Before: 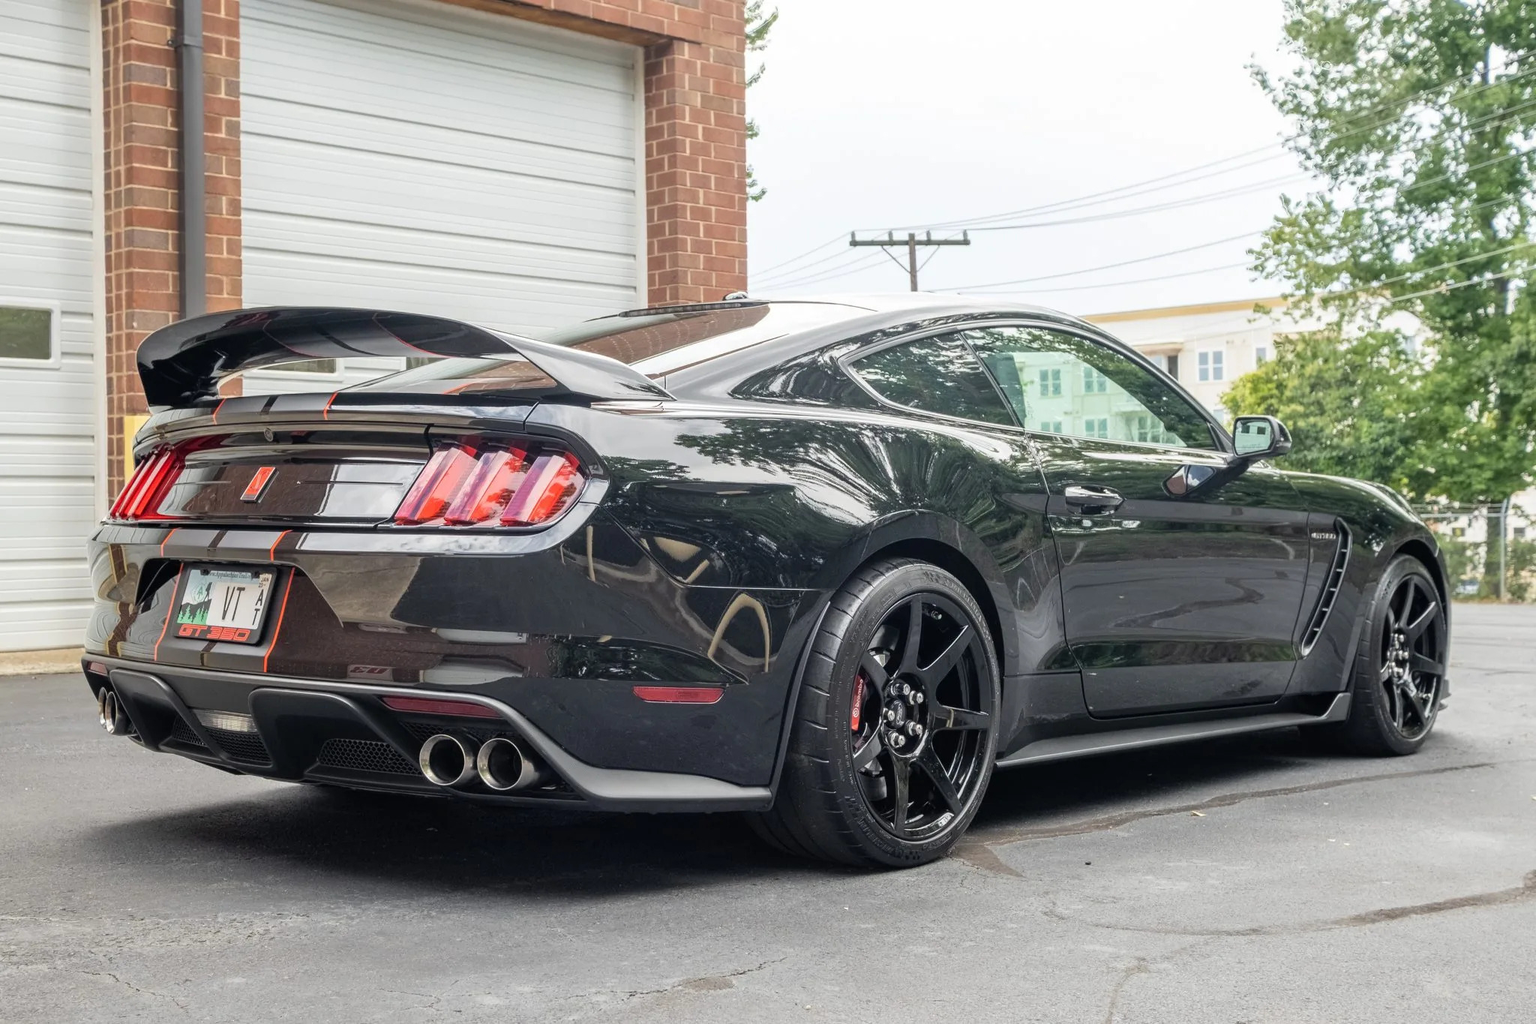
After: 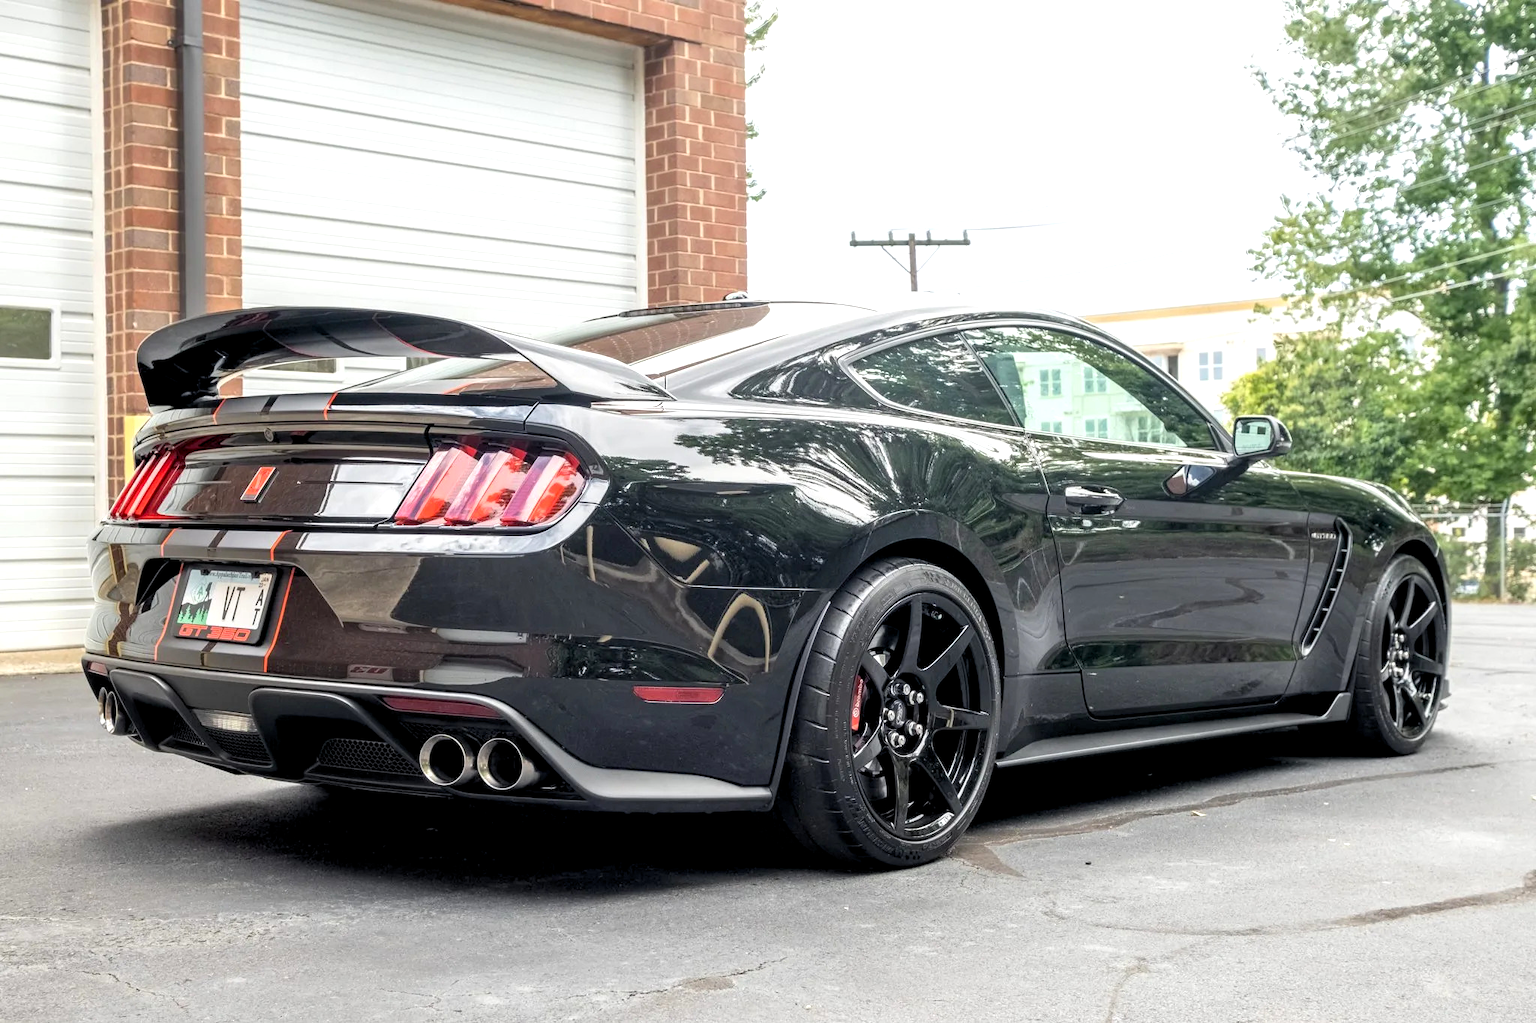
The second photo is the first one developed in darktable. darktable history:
exposure: black level correction 0.005, exposure 0.417 EV, compensate highlight preservation false
levels: levels [0.026, 0.507, 0.987]
